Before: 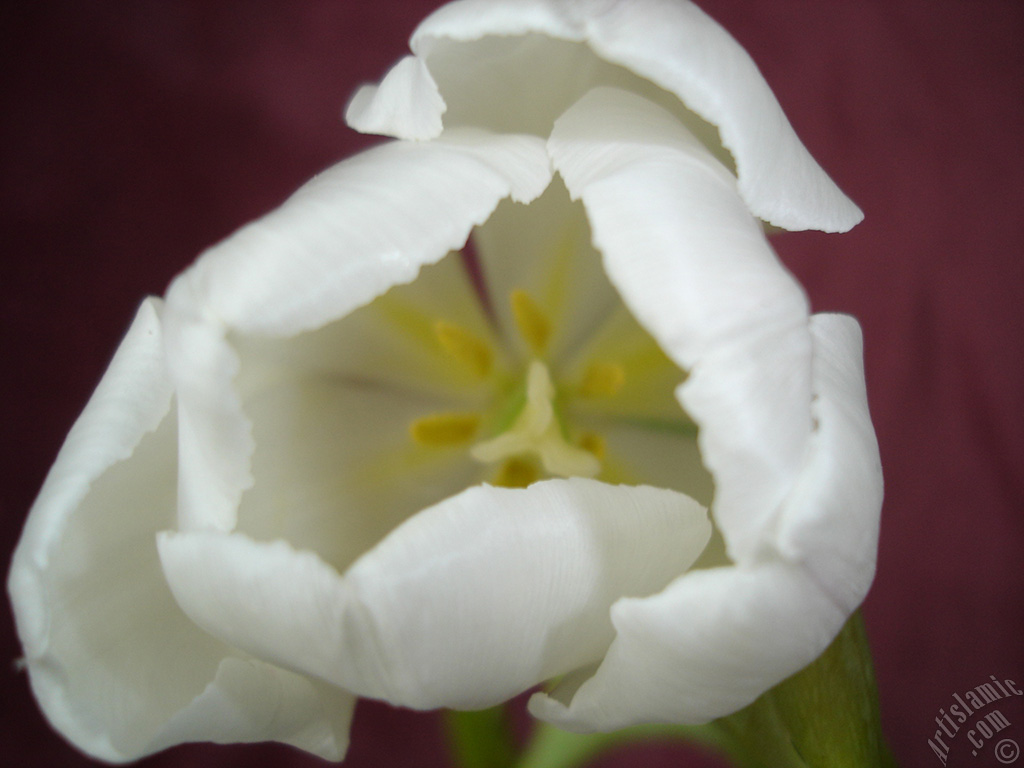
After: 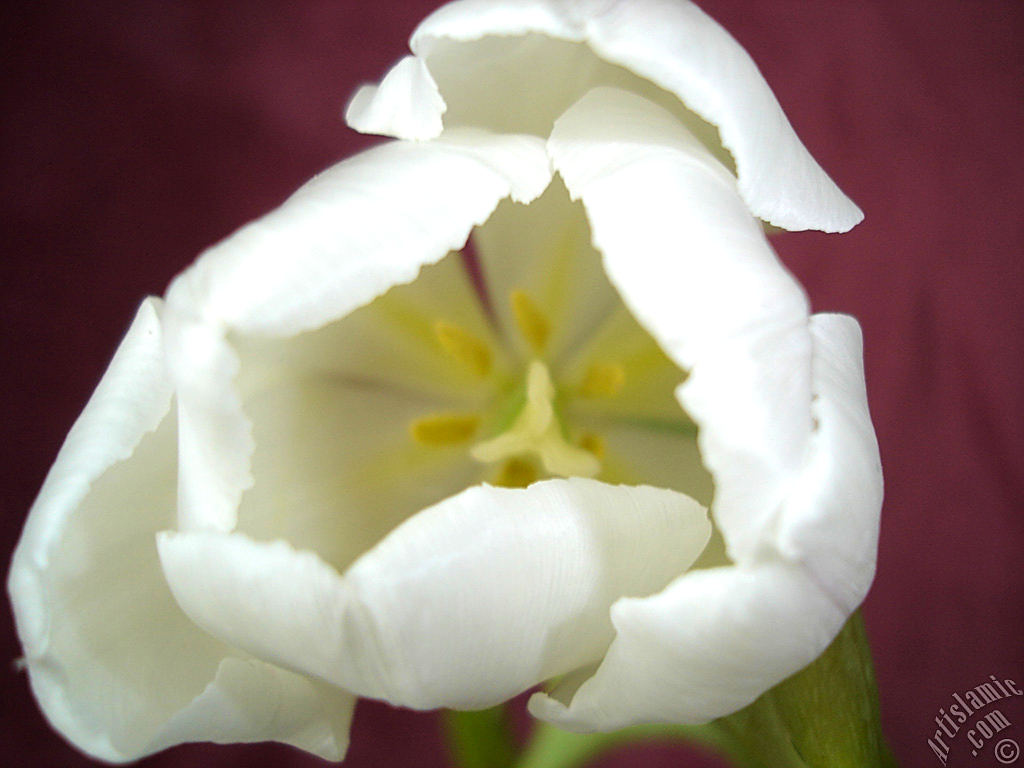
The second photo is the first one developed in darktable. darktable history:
exposure: black level correction 0.001, exposure 0.5 EV, compensate exposure bias true, compensate highlight preservation false
velvia: on, module defaults
sharpen: on, module defaults
